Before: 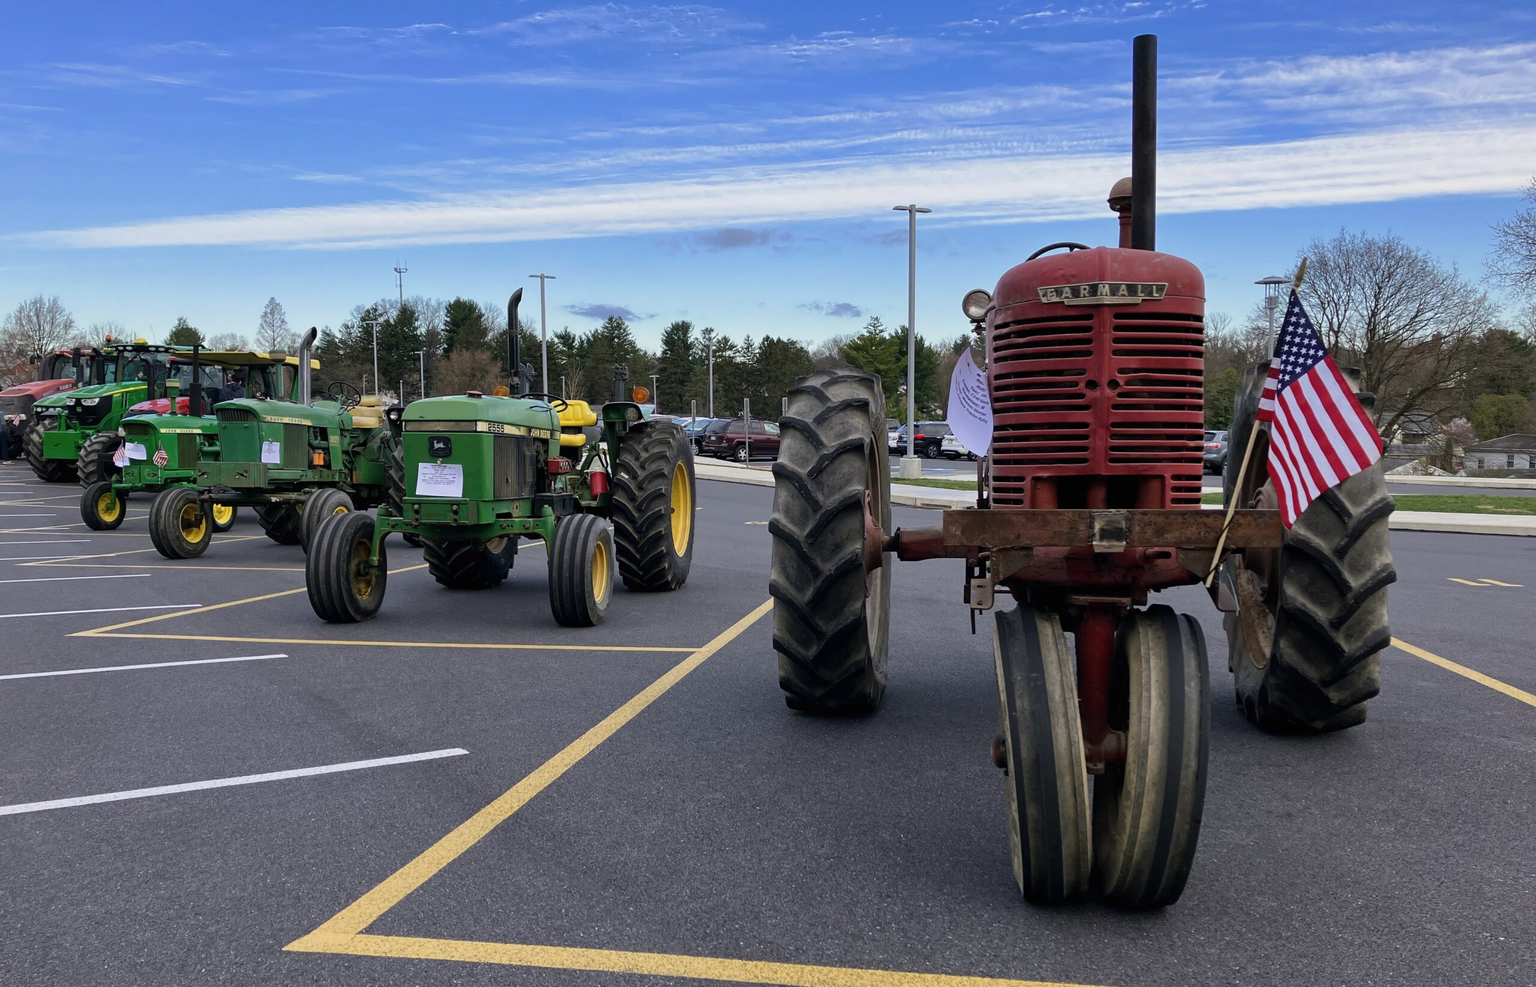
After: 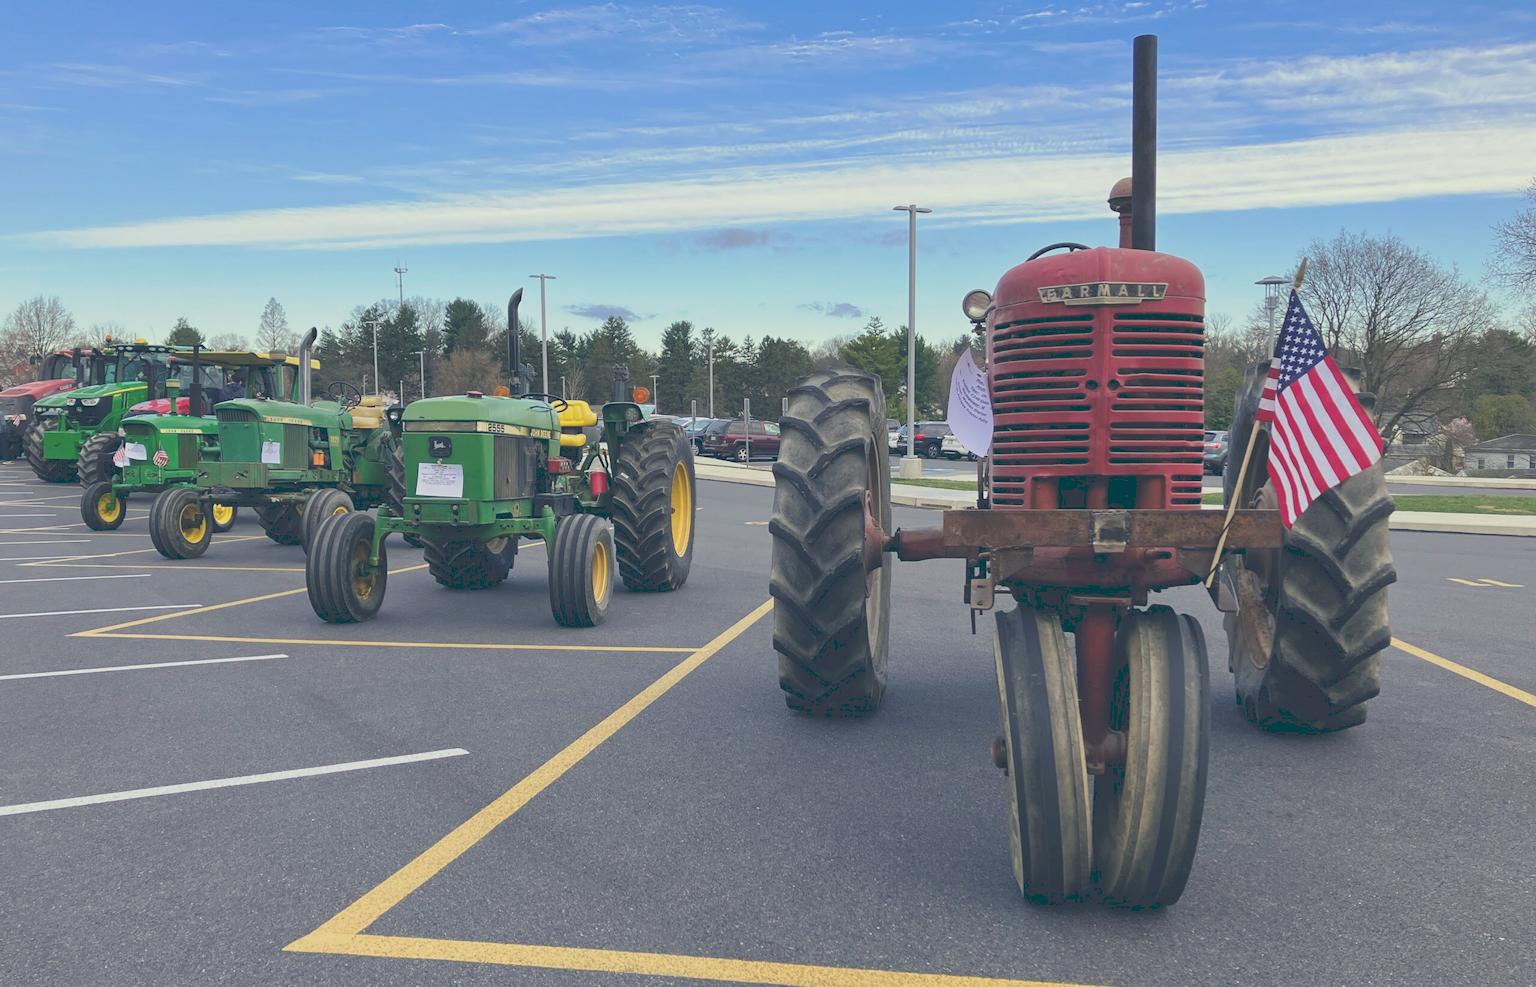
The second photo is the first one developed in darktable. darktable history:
tone curve: curves: ch0 [(0, 0) (0.003, 0.238) (0.011, 0.238) (0.025, 0.242) (0.044, 0.256) (0.069, 0.277) (0.1, 0.294) (0.136, 0.315) (0.177, 0.345) (0.224, 0.379) (0.277, 0.419) (0.335, 0.463) (0.399, 0.511) (0.468, 0.566) (0.543, 0.627) (0.623, 0.687) (0.709, 0.75) (0.801, 0.824) (0.898, 0.89) (1, 1)], preserve colors none
color look up table: target L [97.21, 92.23, 93.58, 93.18, 91.97, 89.74, 68.15, 70.32, 63.85, 60.07, 33.02, 26.57, 201.31, 84.15, 81.34, 67.18, 62.33, 53.06, 44.52, 37.01, 30.45, 25.85, 9.317, 78.46, 76.2, 71.68, 57.1, 59.88, 58.34, 54.63, 48.99, 50.61, 48.18, 42.51, 33.21, 34, 23.41, 23.92, 21.82, 12.35, 11.16, 3.738, 89.57, 88.33, 72.48, 53.51, 48.86, 41.89, 11.79], target a [-13.32, -36.01, -7.869, -24.19, -50.23, -101.49, -13.55, -84.69, -13.31, -40.02, -42.99, -19.85, 0, 9.961, 23.82, 47.45, 47.56, 87.02, 35.88, 76.07, 8.117, 55.18, 23.95, 41.47, 0.052, 8.369, 96.05, 25.27, 48.64, 89.59, 96.89, -5.973, 49.18, 83.19, 32.47, 77.51, 16.9, 56.18, -4.362, 60.69, 46.54, 31.09, -30.63, -71.63, -43.56, -50.54, -11.36, -11.64, -10.07], target b [45.32, 63.31, 20.76, 114.82, 15.2, 70.18, 23.32, 83.19, 81.49, 47.98, 10.37, 26.87, -0.001, 69.28, 18.43, 53.98, 88.7, 19.74, 36.32, 33.72, -1.408, 13.67, 2.976, -21.82, -27.58, 1.137, -59.29, -40.95, -59.14, -32.65, -68.56, -75.25, -0.638, -13.39, -102.44, -66, -72.98, -36.47, -43.51, -105.83, -73.99, -40.07, -8.657, -9.426, -40.84, 3.536, 0.204, -24.5, -25.39], num patches 49
